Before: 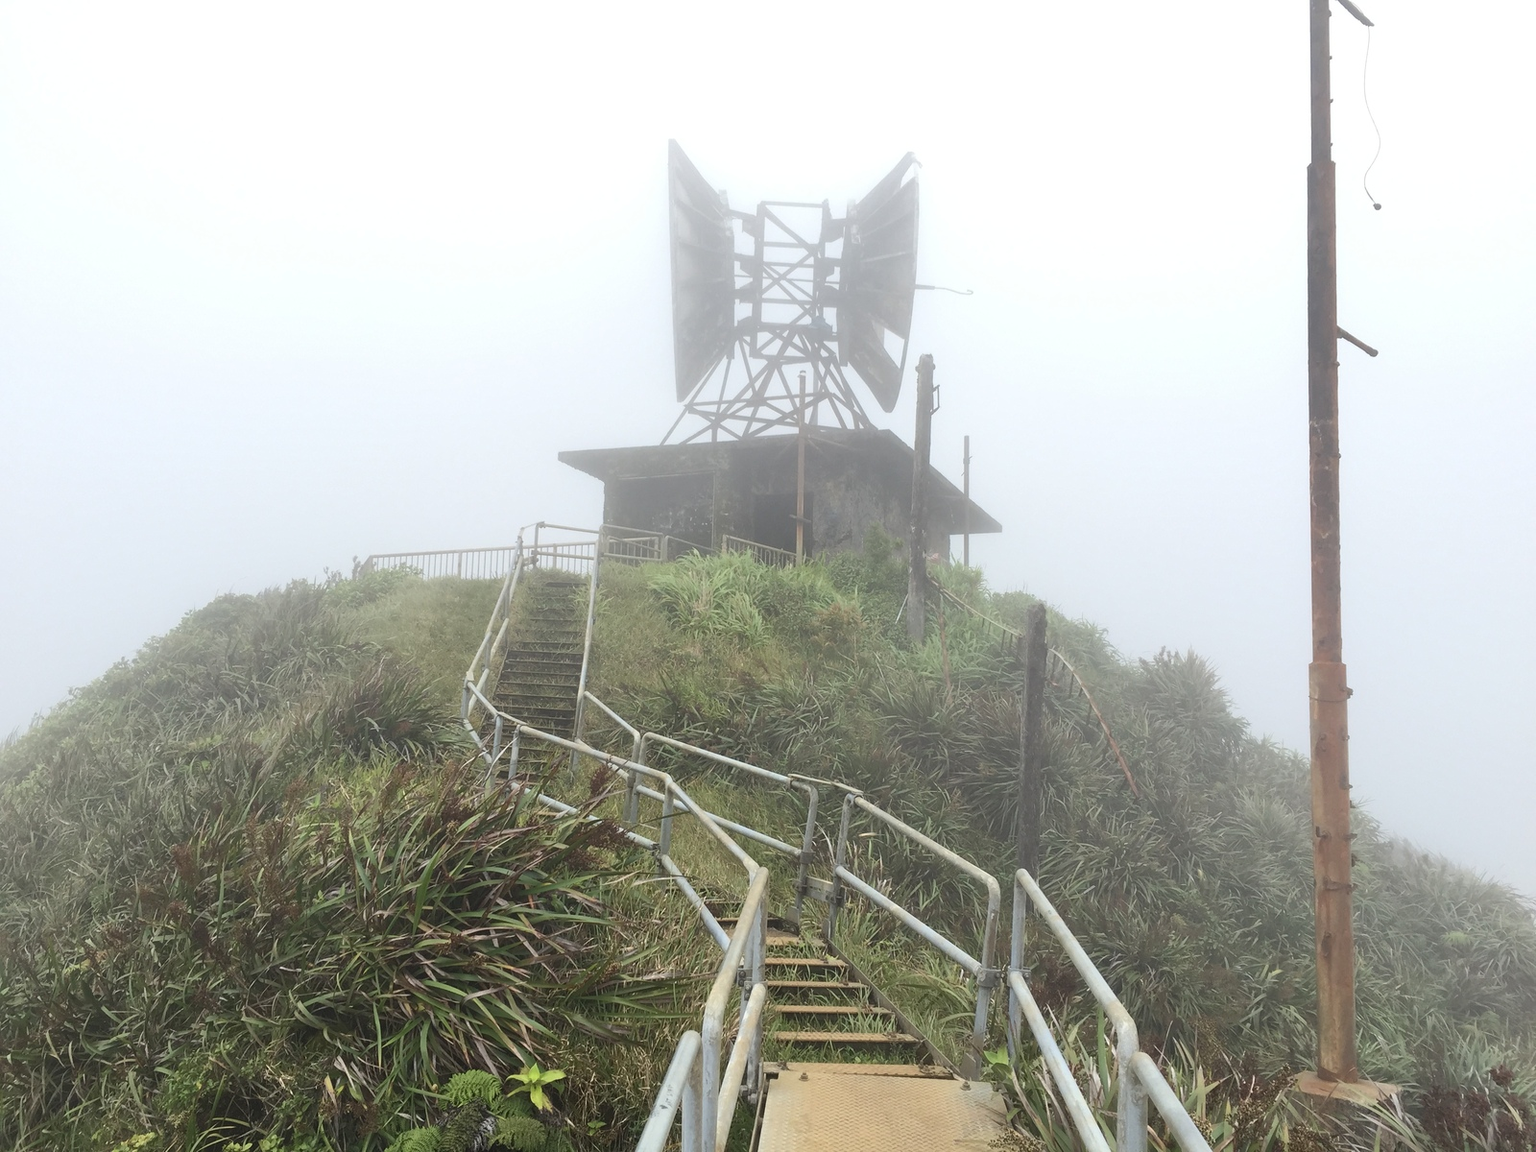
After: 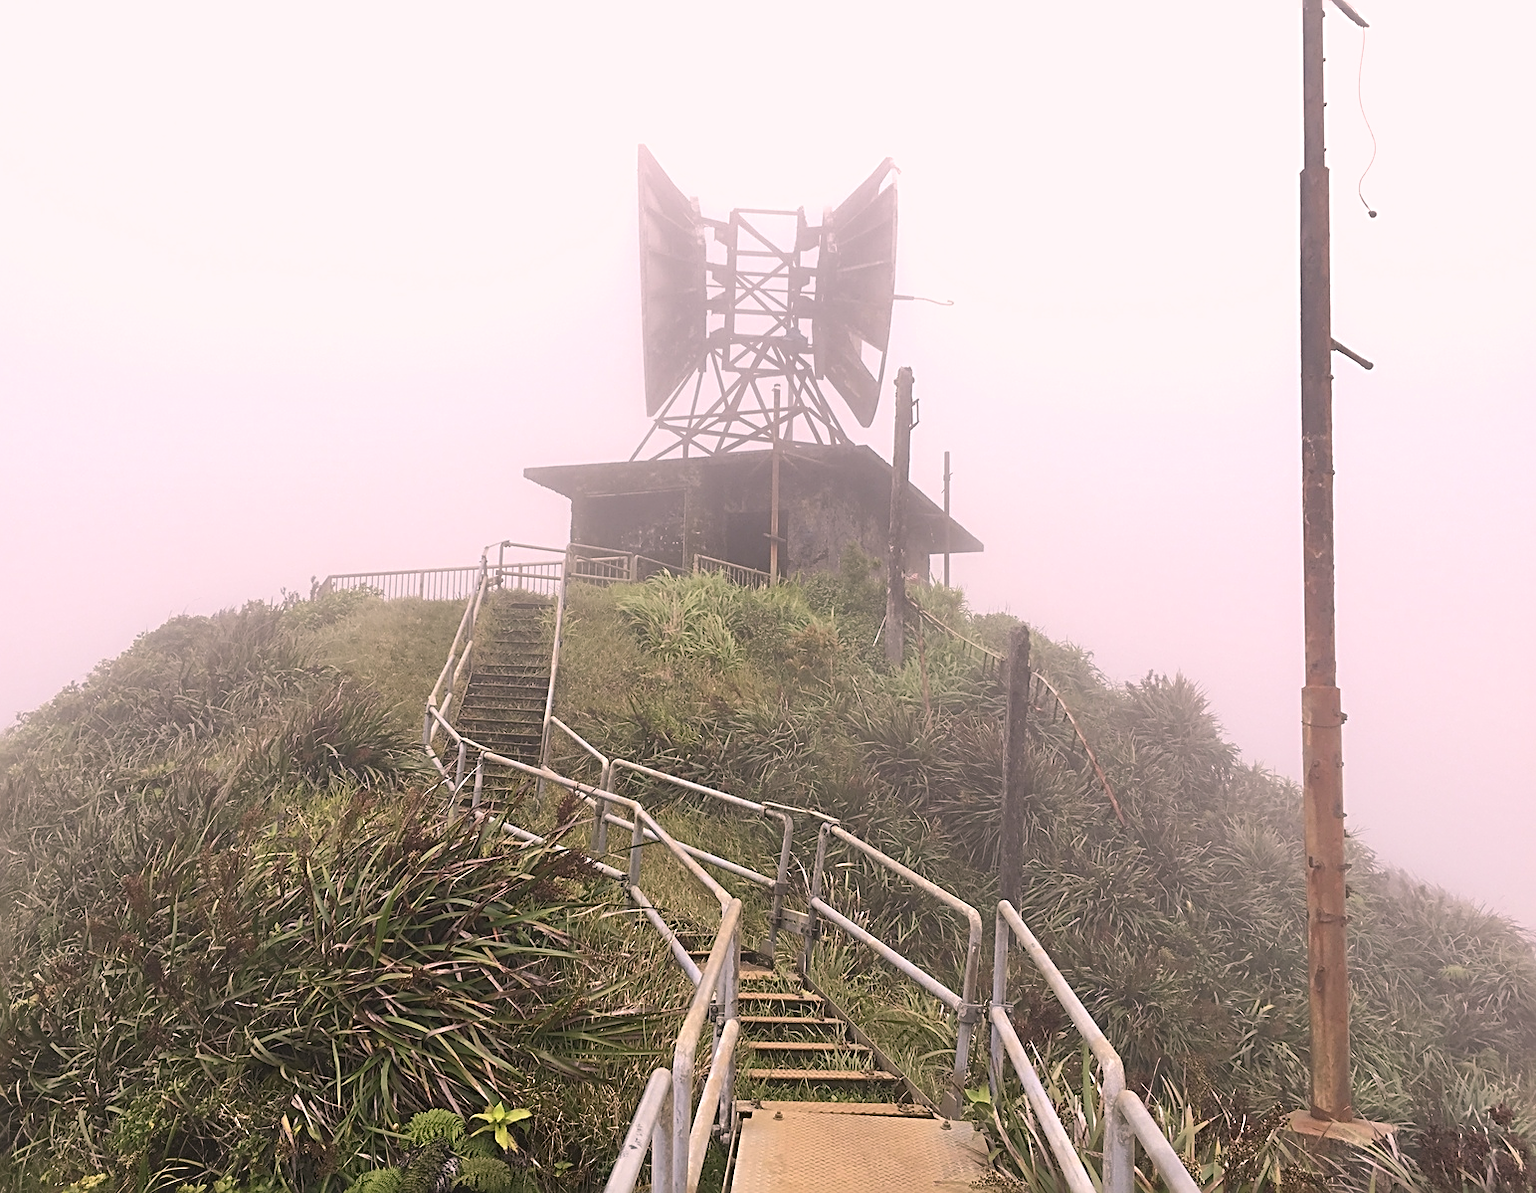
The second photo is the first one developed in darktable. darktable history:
color correction: highlights a* 14.61, highlights b* 4.73
crop and rotate: left 3.494%
sharpen: radius 2.822, amount 0.712
